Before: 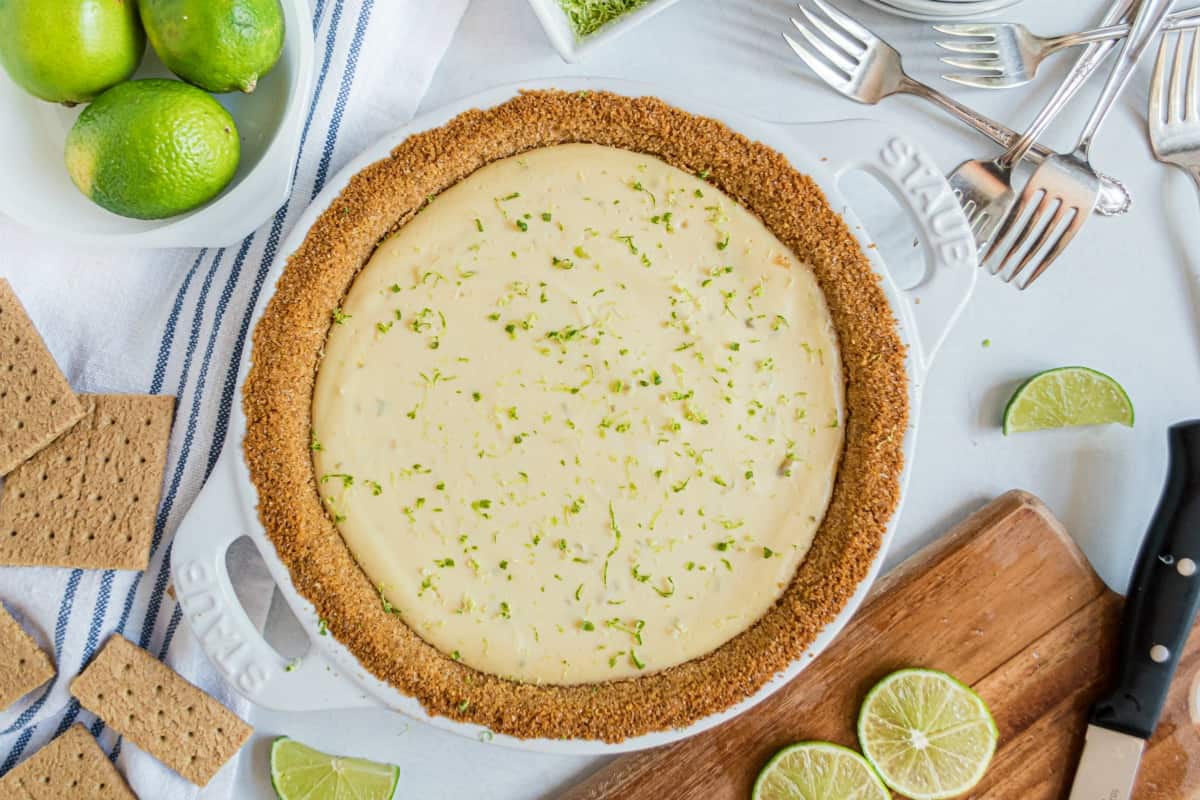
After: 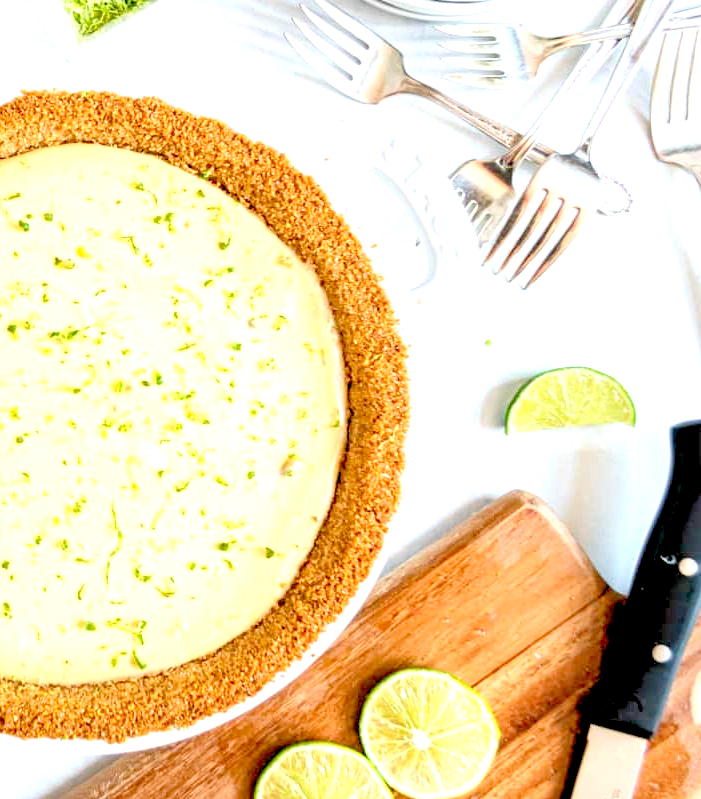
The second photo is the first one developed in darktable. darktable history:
crop: left 41.524%
levels: levels [0.044, 0.416, 0.908]
exposure: black level correction 0.012, exposure 0.696 EV, compensate highlight preservation false
